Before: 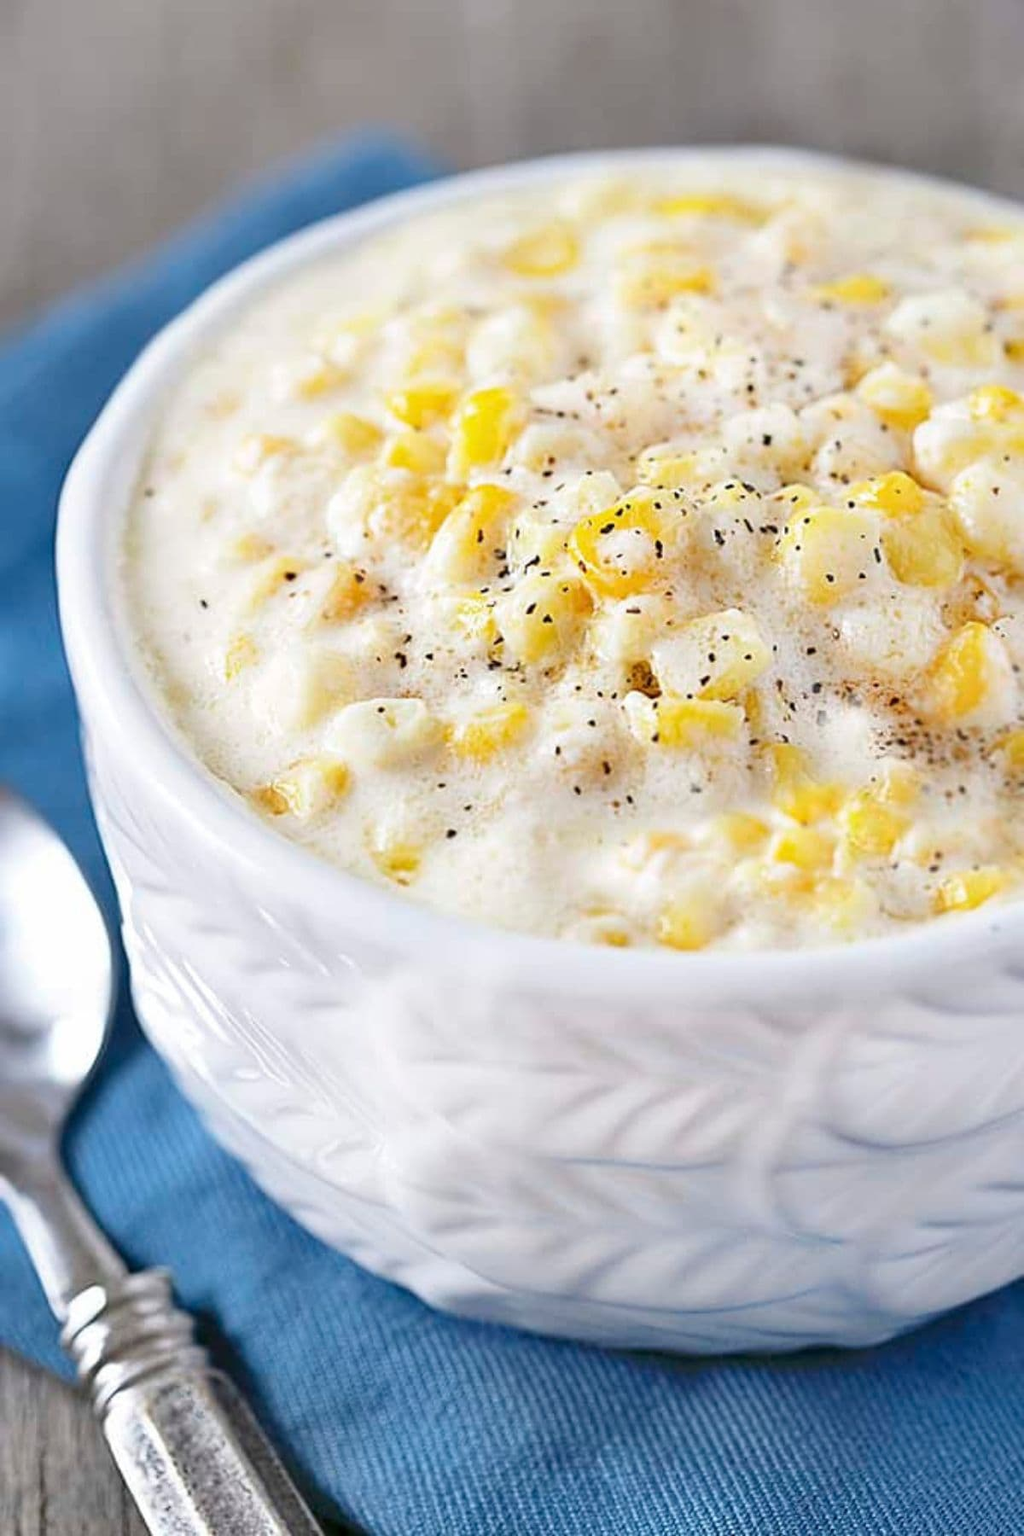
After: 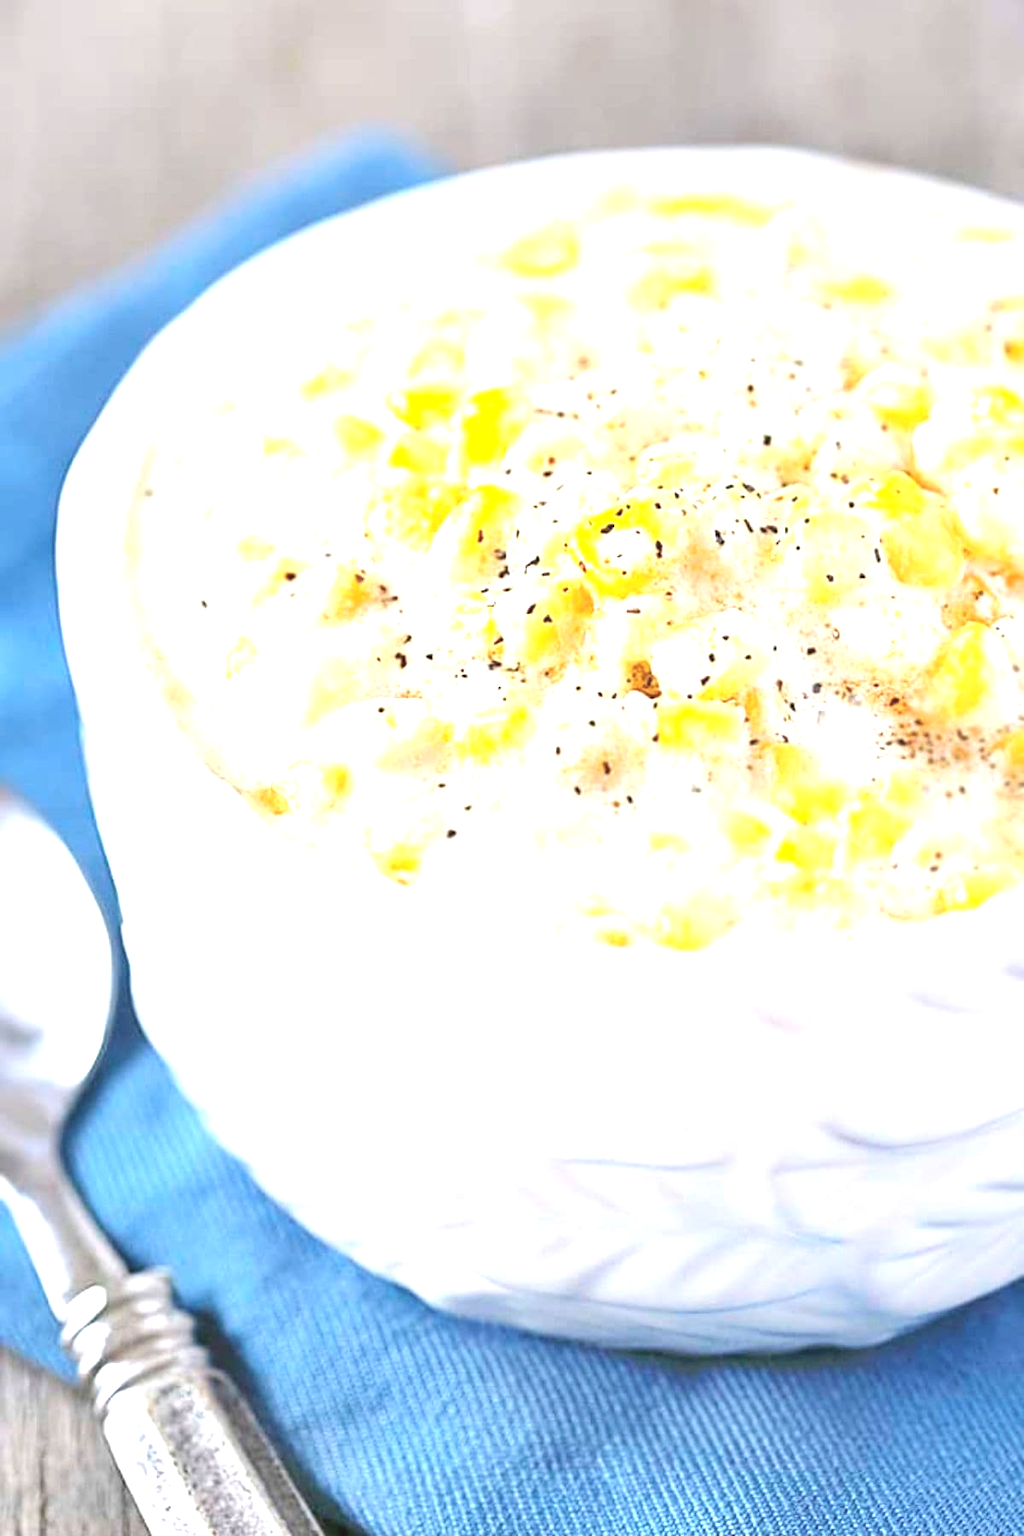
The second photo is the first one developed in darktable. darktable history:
contrast brightness saturation: brightness 0.13
exposure: black level correction -0.002, exposure 1.115 EV, compensate highlight preservation false
